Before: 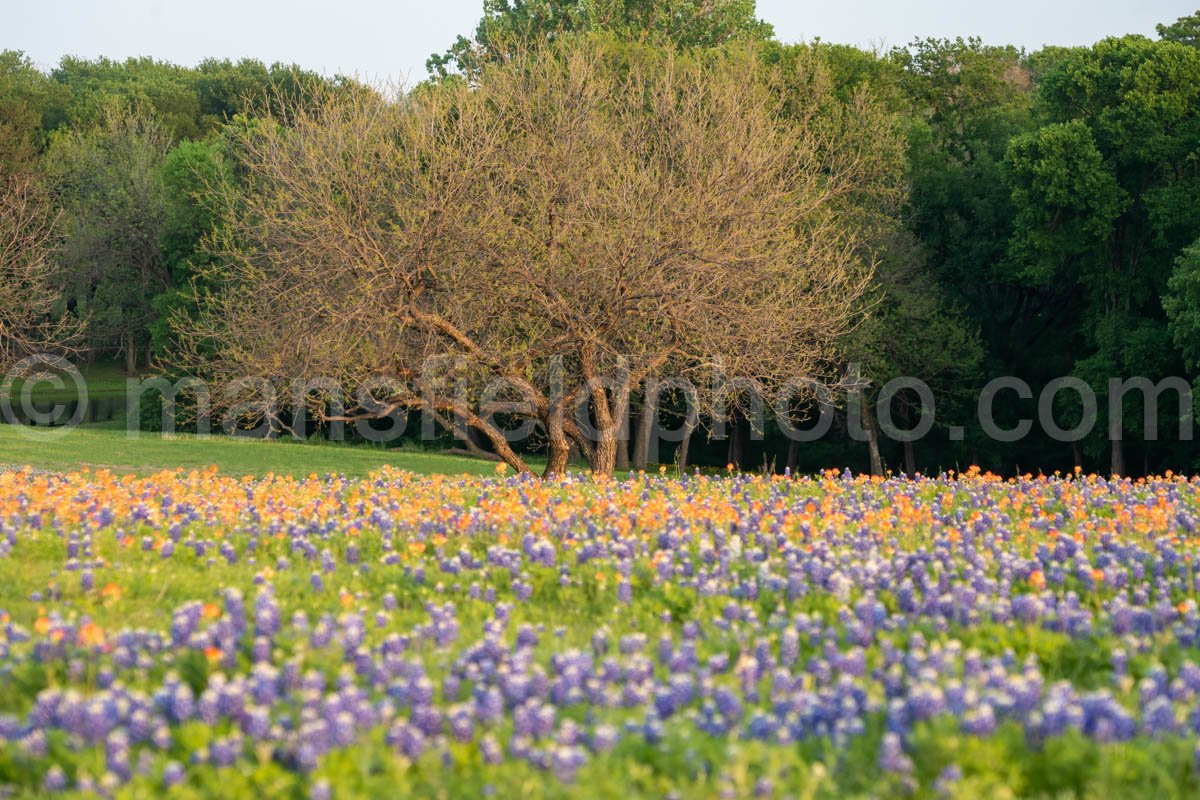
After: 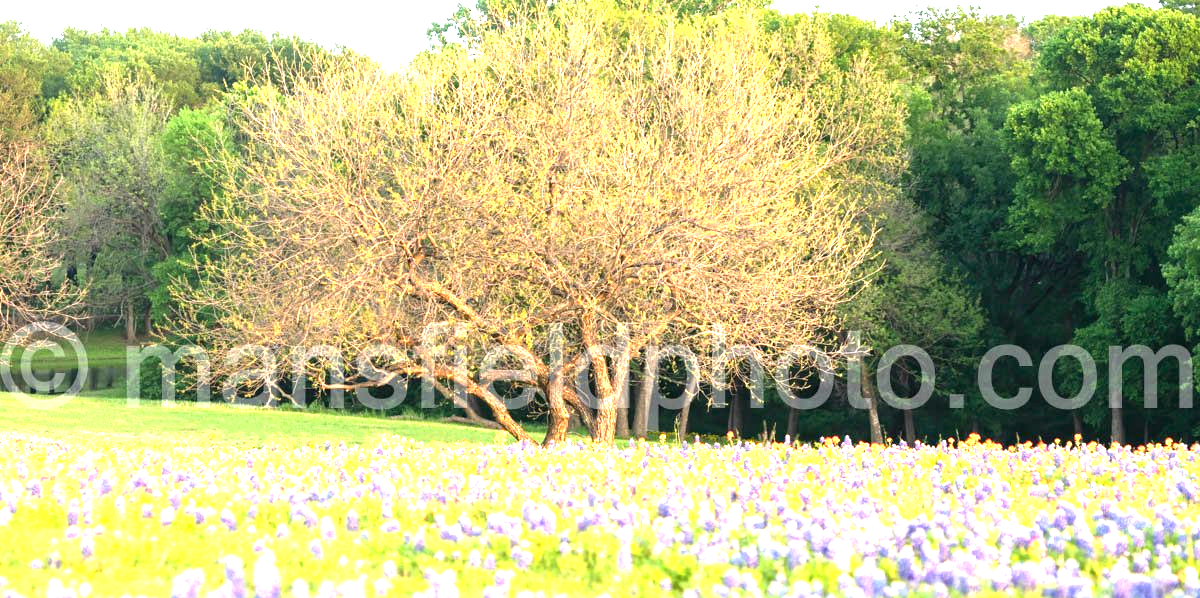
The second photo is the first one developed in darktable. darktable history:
exposure: black level correction 0, exposure 1.93 EV, compensate highlight preservation false
crop: top 4.006%, bottom 21.234%
